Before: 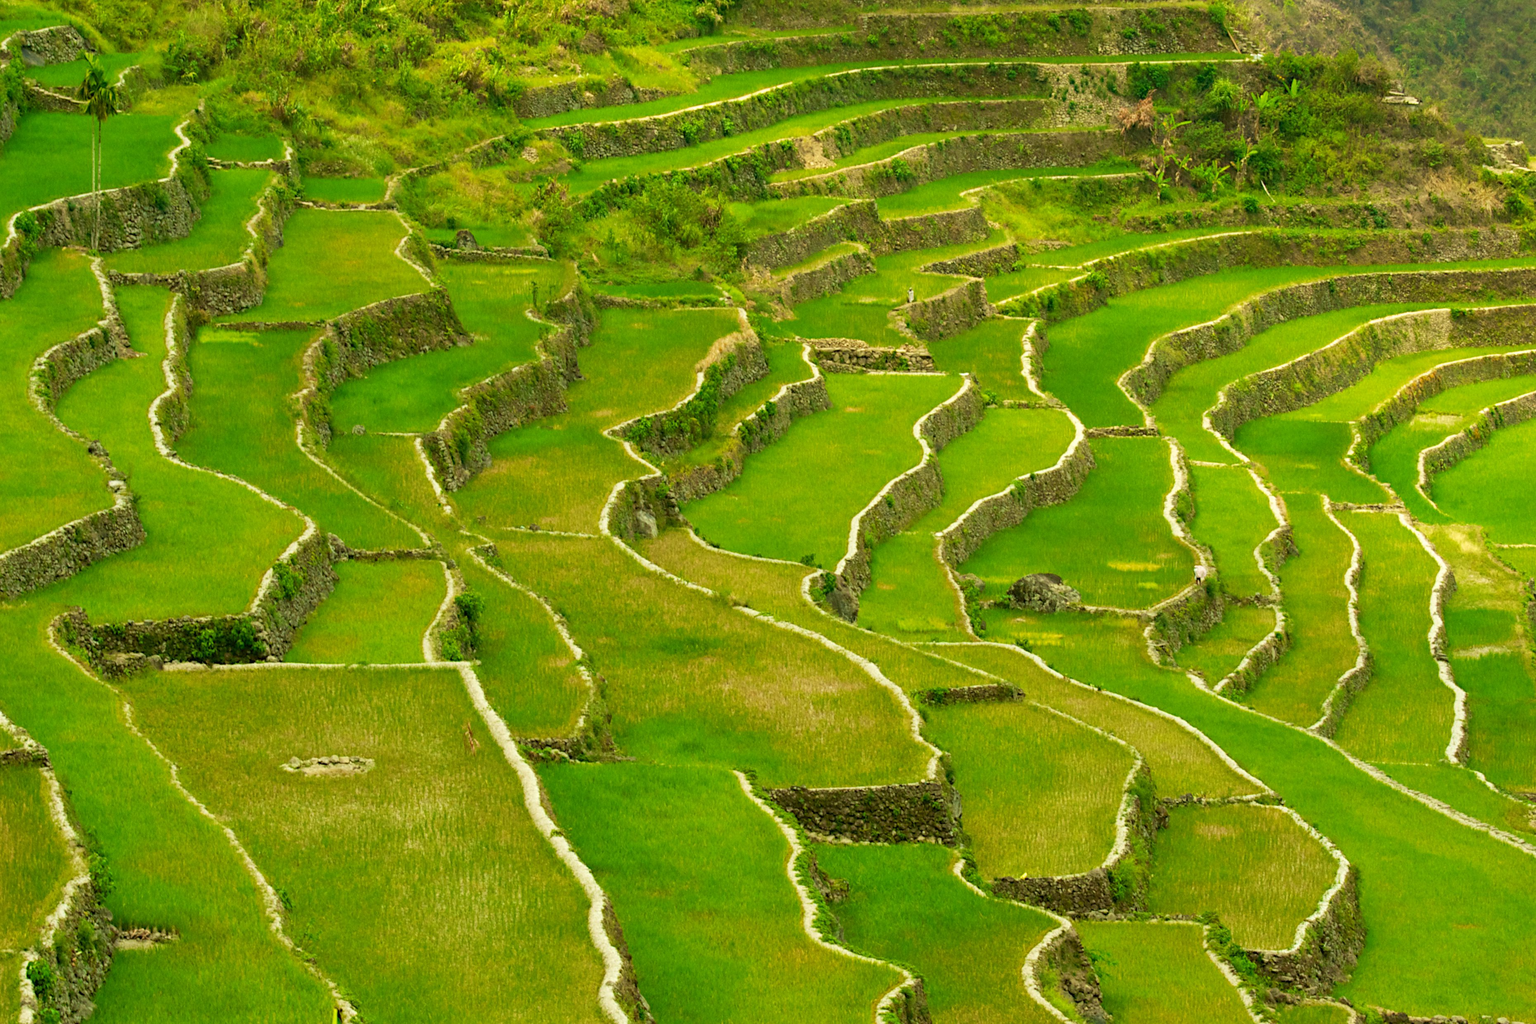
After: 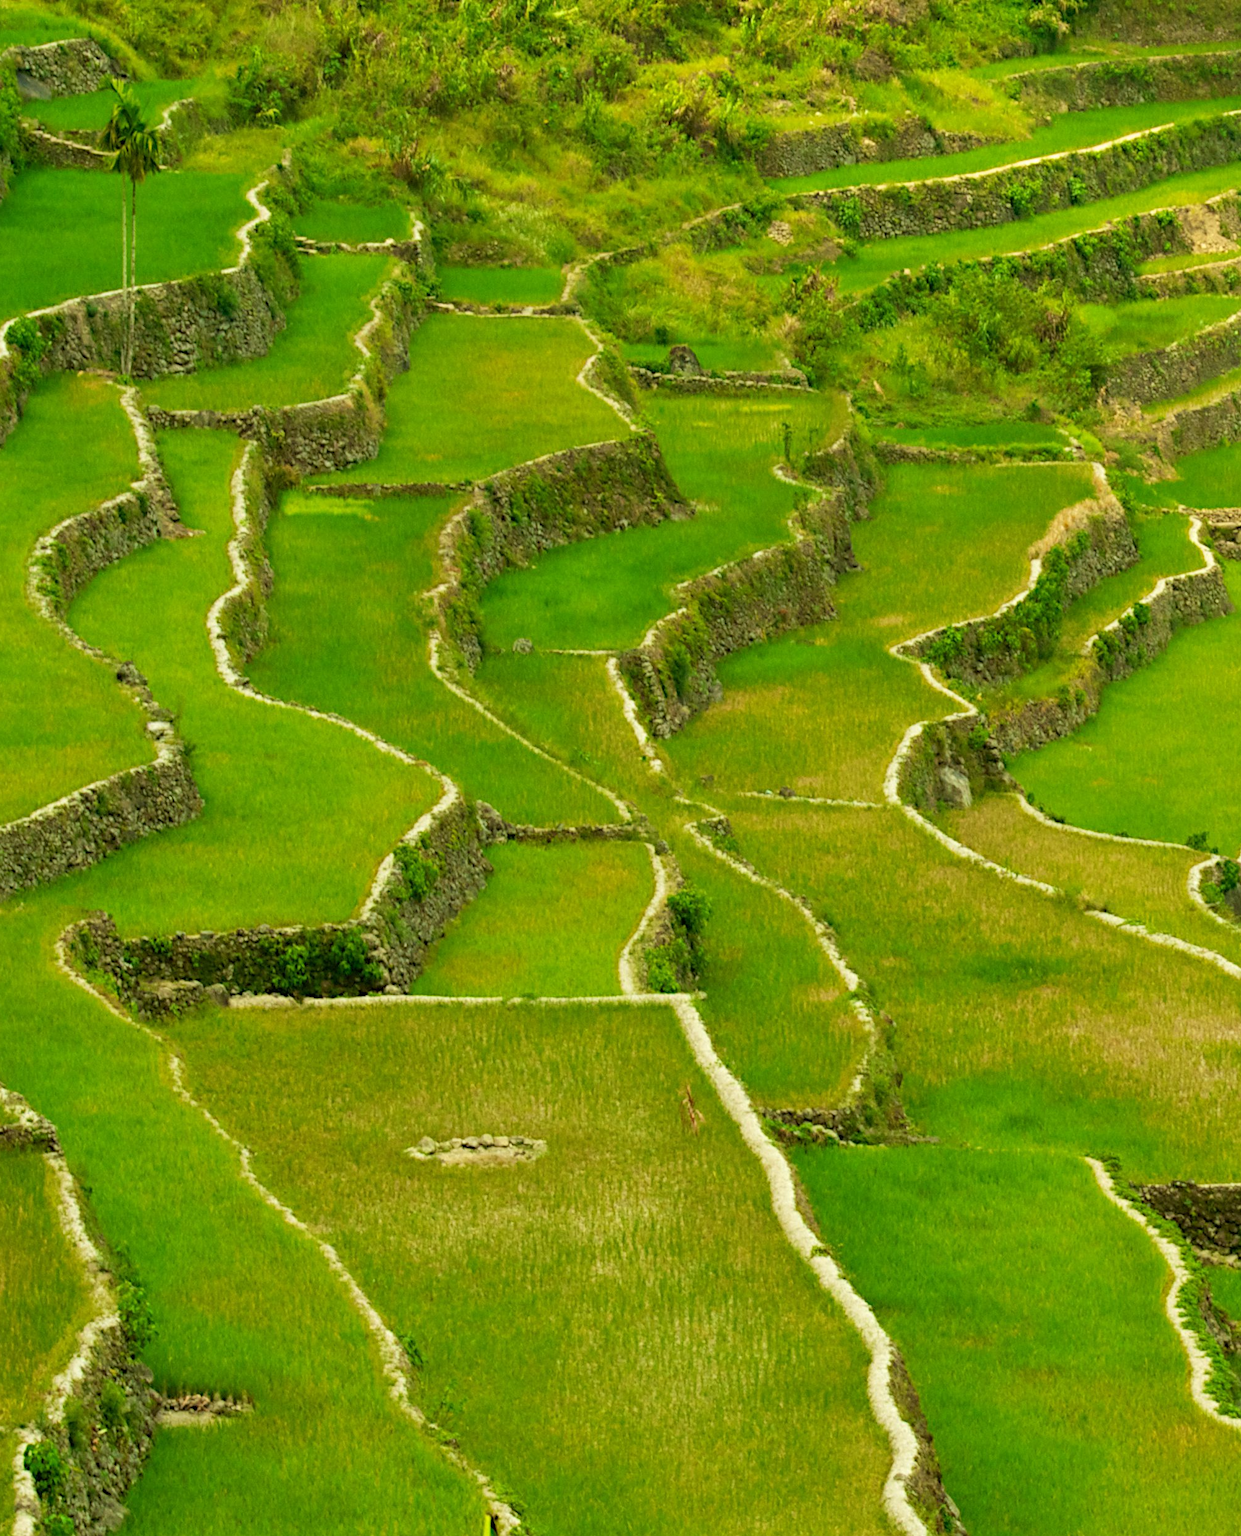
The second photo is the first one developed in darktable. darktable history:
crop: left 0.705%, right 45.453%, bottom 0.087%
